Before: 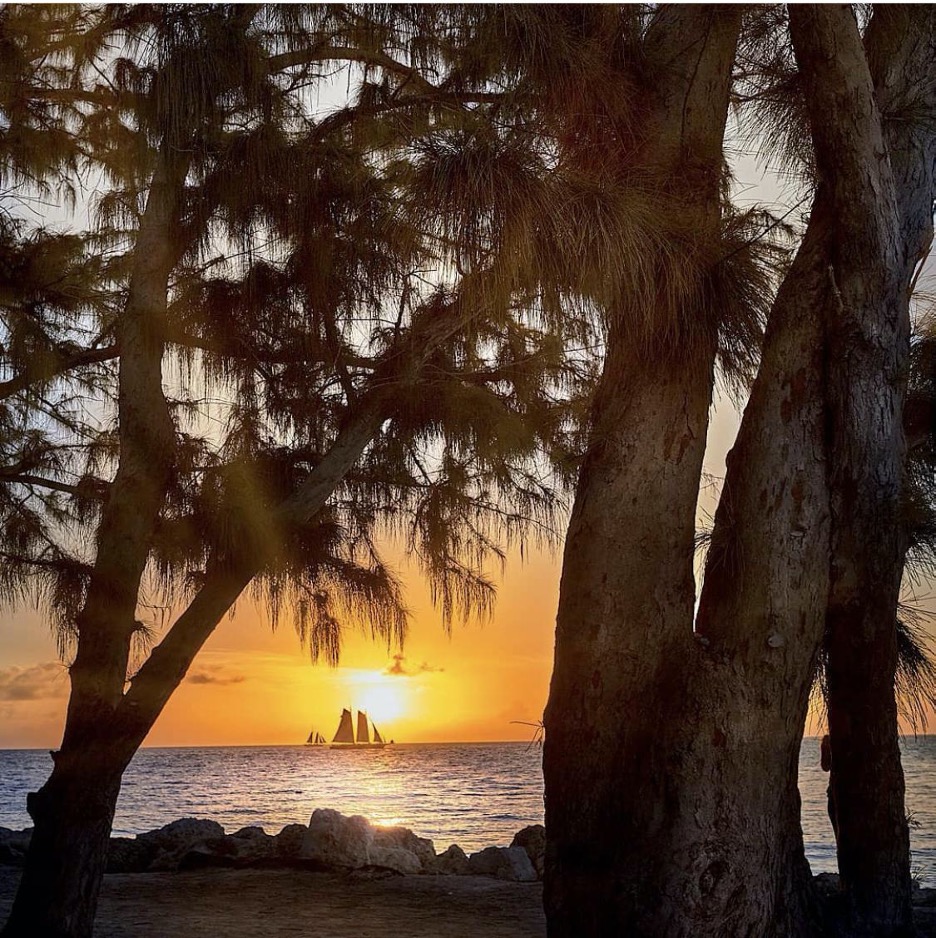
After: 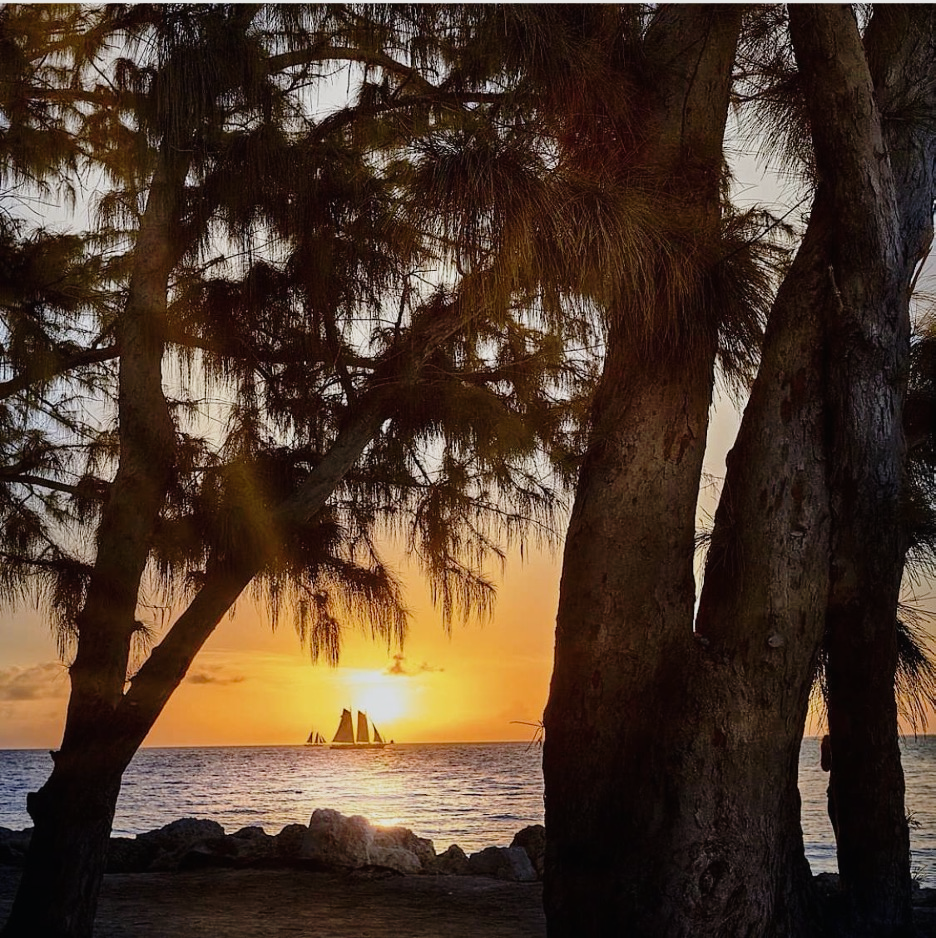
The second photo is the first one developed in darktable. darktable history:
tone curve: curves: ch0 [(0, 0.009) (0.105, 0.069) (0.195, 0.154) (0.289, 0.278) (0.384, 0.391) (0.513, 0.53) (0.66, 0.667) (0.895, 0.863) (1, 0.919)]; ch1 [(0, 0) (0.161, 0.092) (0.35, 0.33) (0.403, 0.395) (0.456, 0.469) (0.502, 0.499) (0.519, 0.514) (0.576, 0.587) (0.642, 0.645) (0.701, 0.742) (1, 0.942)]; ch2 [(0, 0) (0.371, 0.362) (0.437, 0.437) (0.501, 0.5) (0.53, 0.528) (0.569, 0.551) (0.619, 0.58) (0.883, 0.752) (1, 0.929)], preserve colors none
